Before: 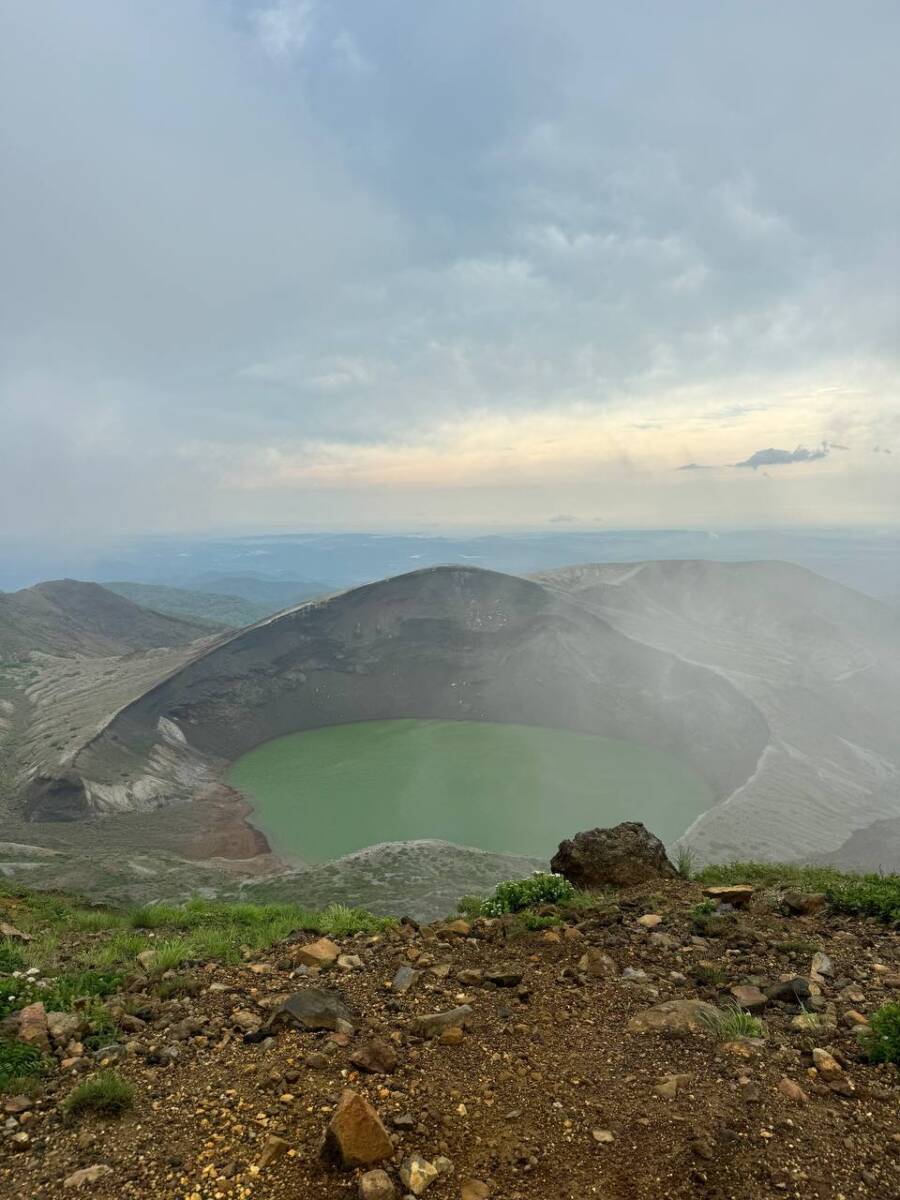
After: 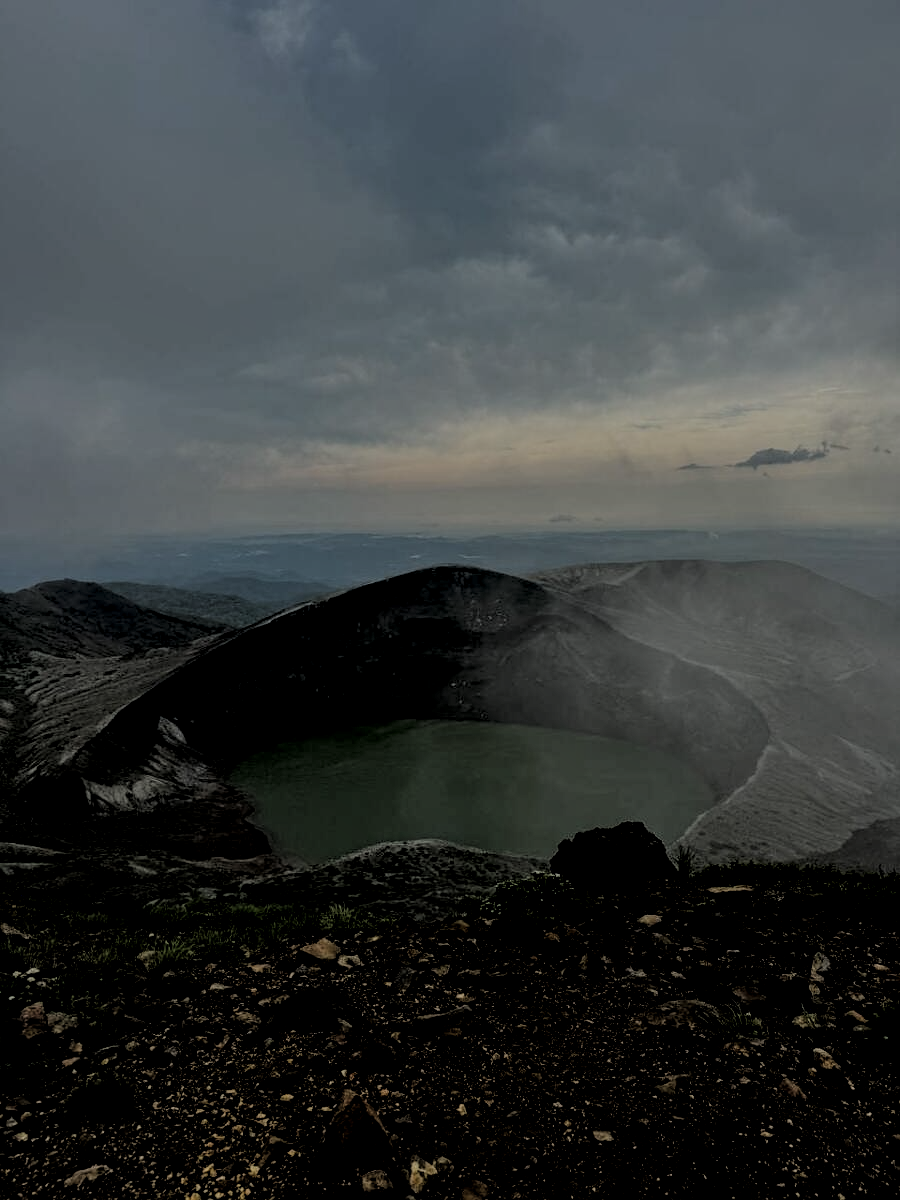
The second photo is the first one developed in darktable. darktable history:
local contrast: detail 150%
exposure: exposure -1.939 EV, compensate exposure bias true, compensate highlight preservation false
filmic rgb: black relative exposure -3.26 EV, white relative exposure 3.45 EV, hardness 2.37, contrast 1.102, color science v6 (2022)
sharpen: amount 0.203
